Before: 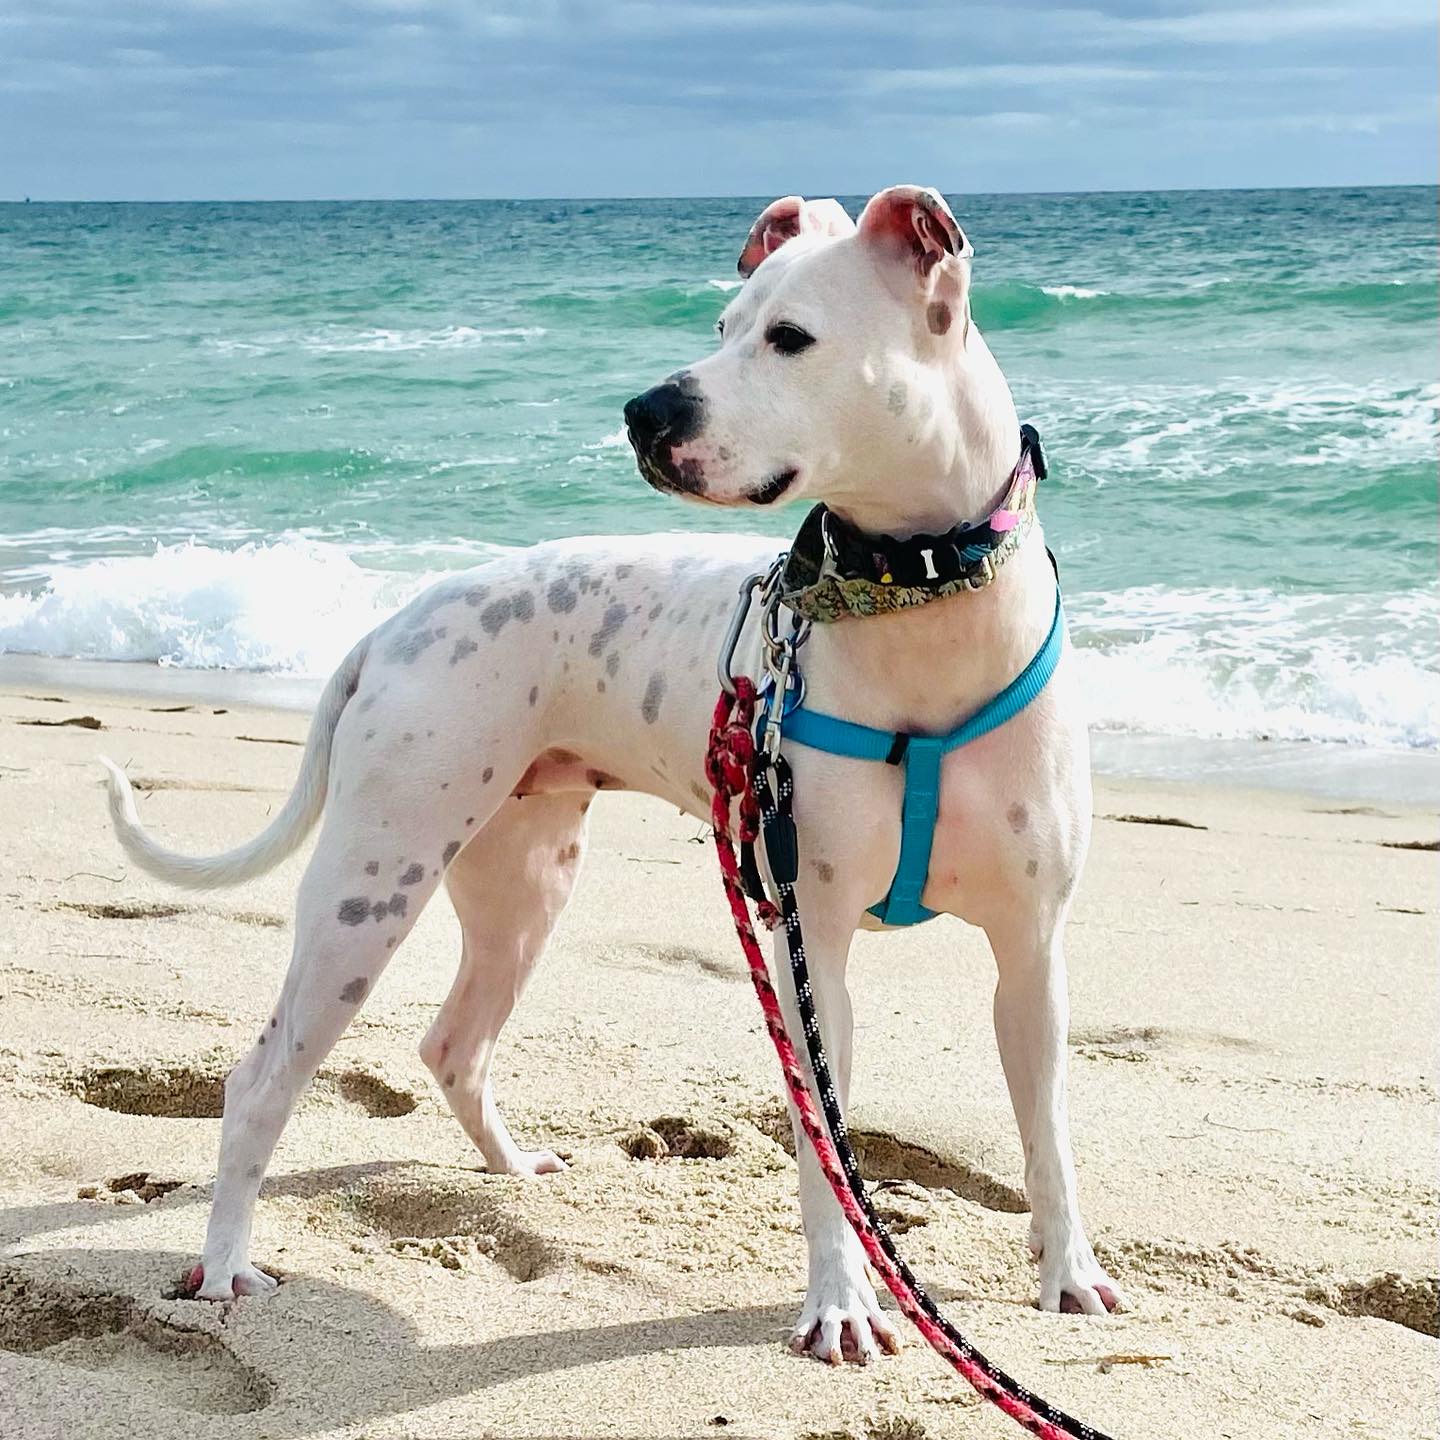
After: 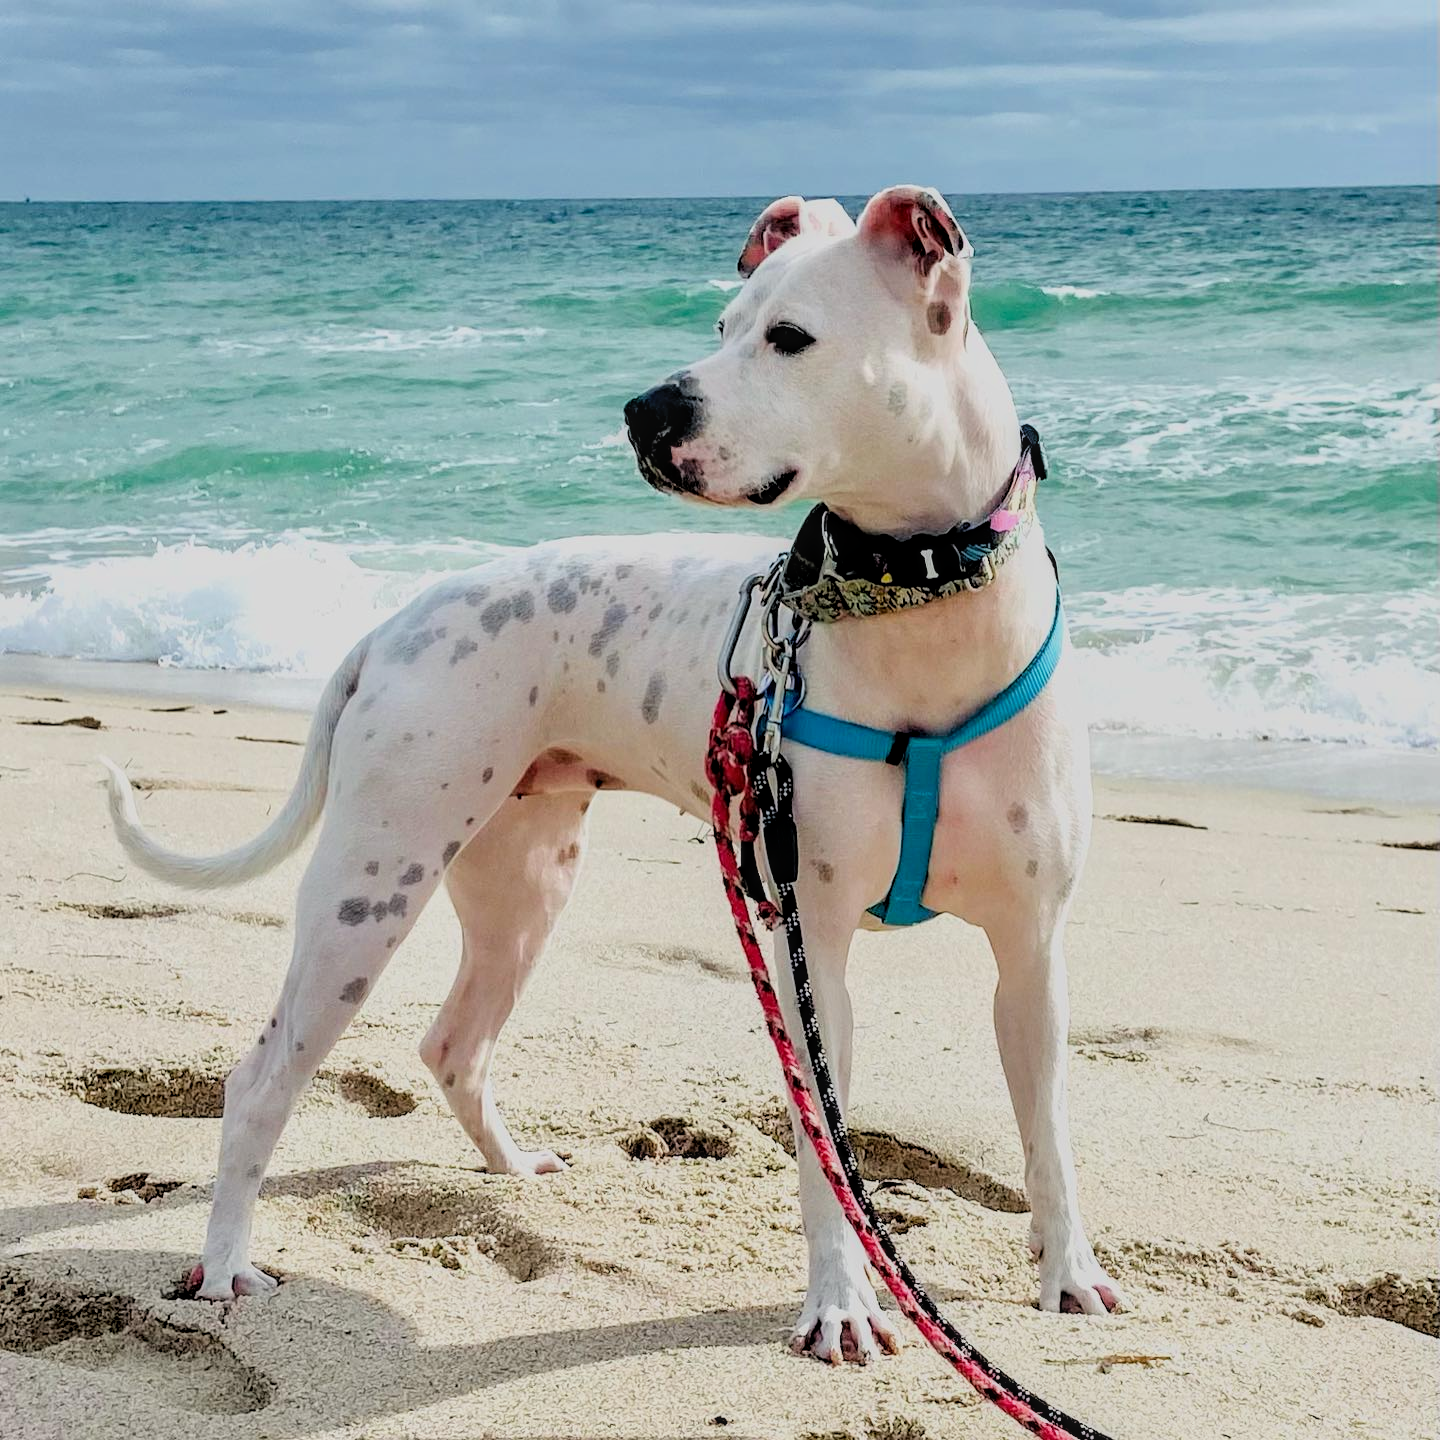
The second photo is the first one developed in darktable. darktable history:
local contrast: on, module defaults
filmic rgb: black relative exposure -4.85 EV, white relative exposure 4.02 EV, hardness 2.8, color science v6 (2022)
